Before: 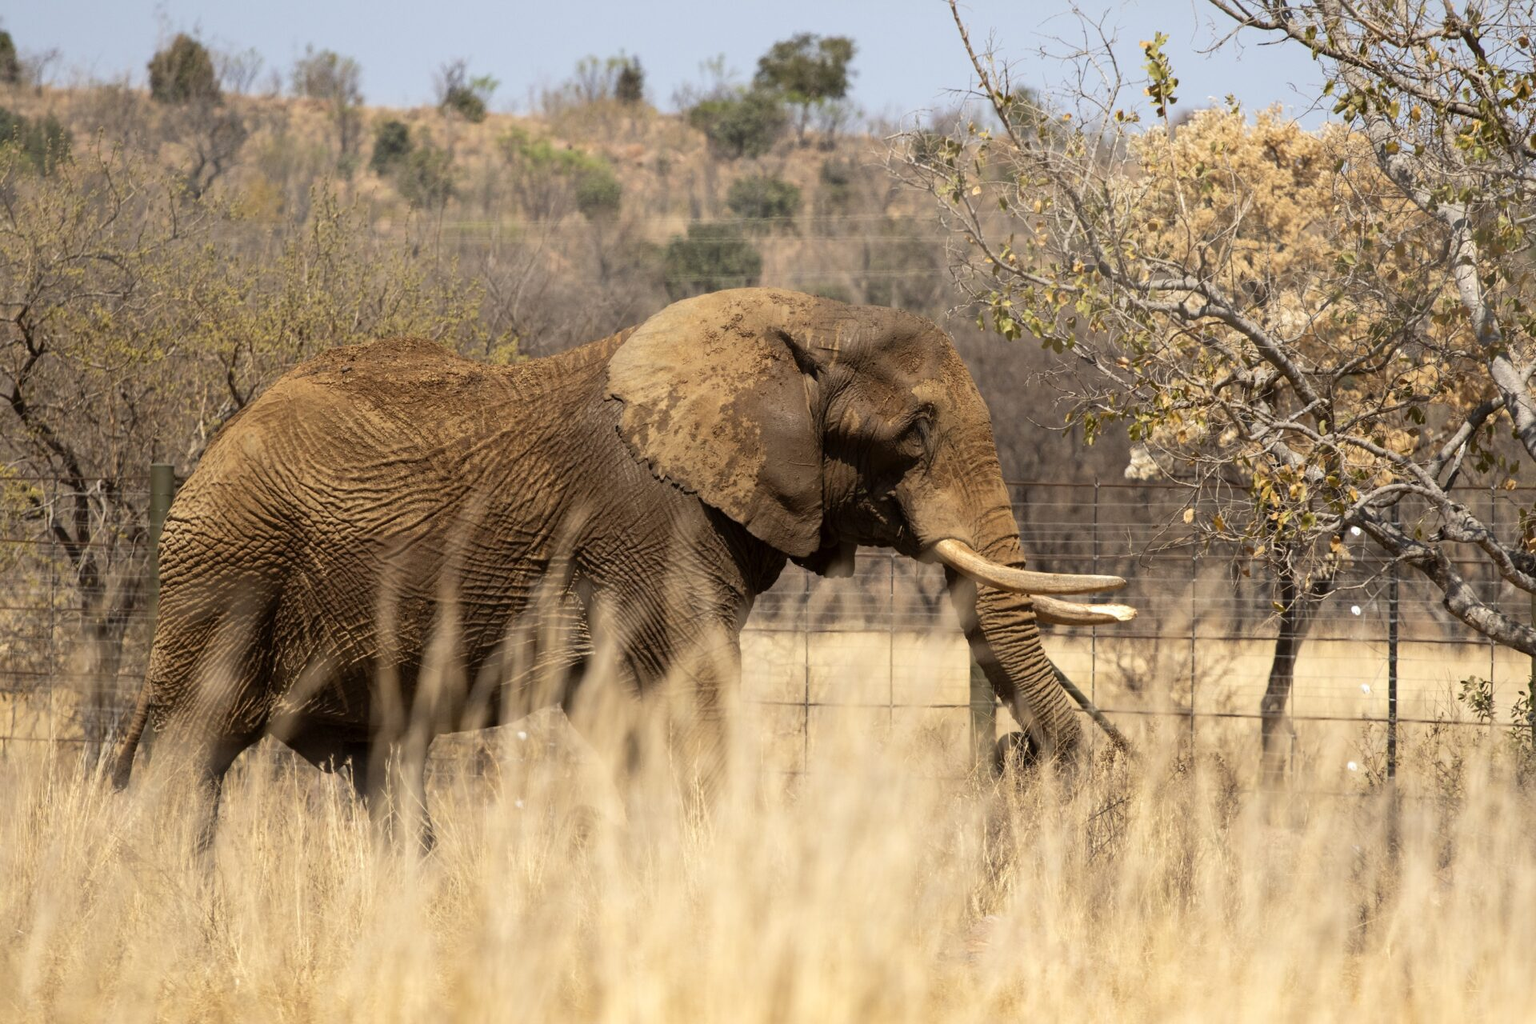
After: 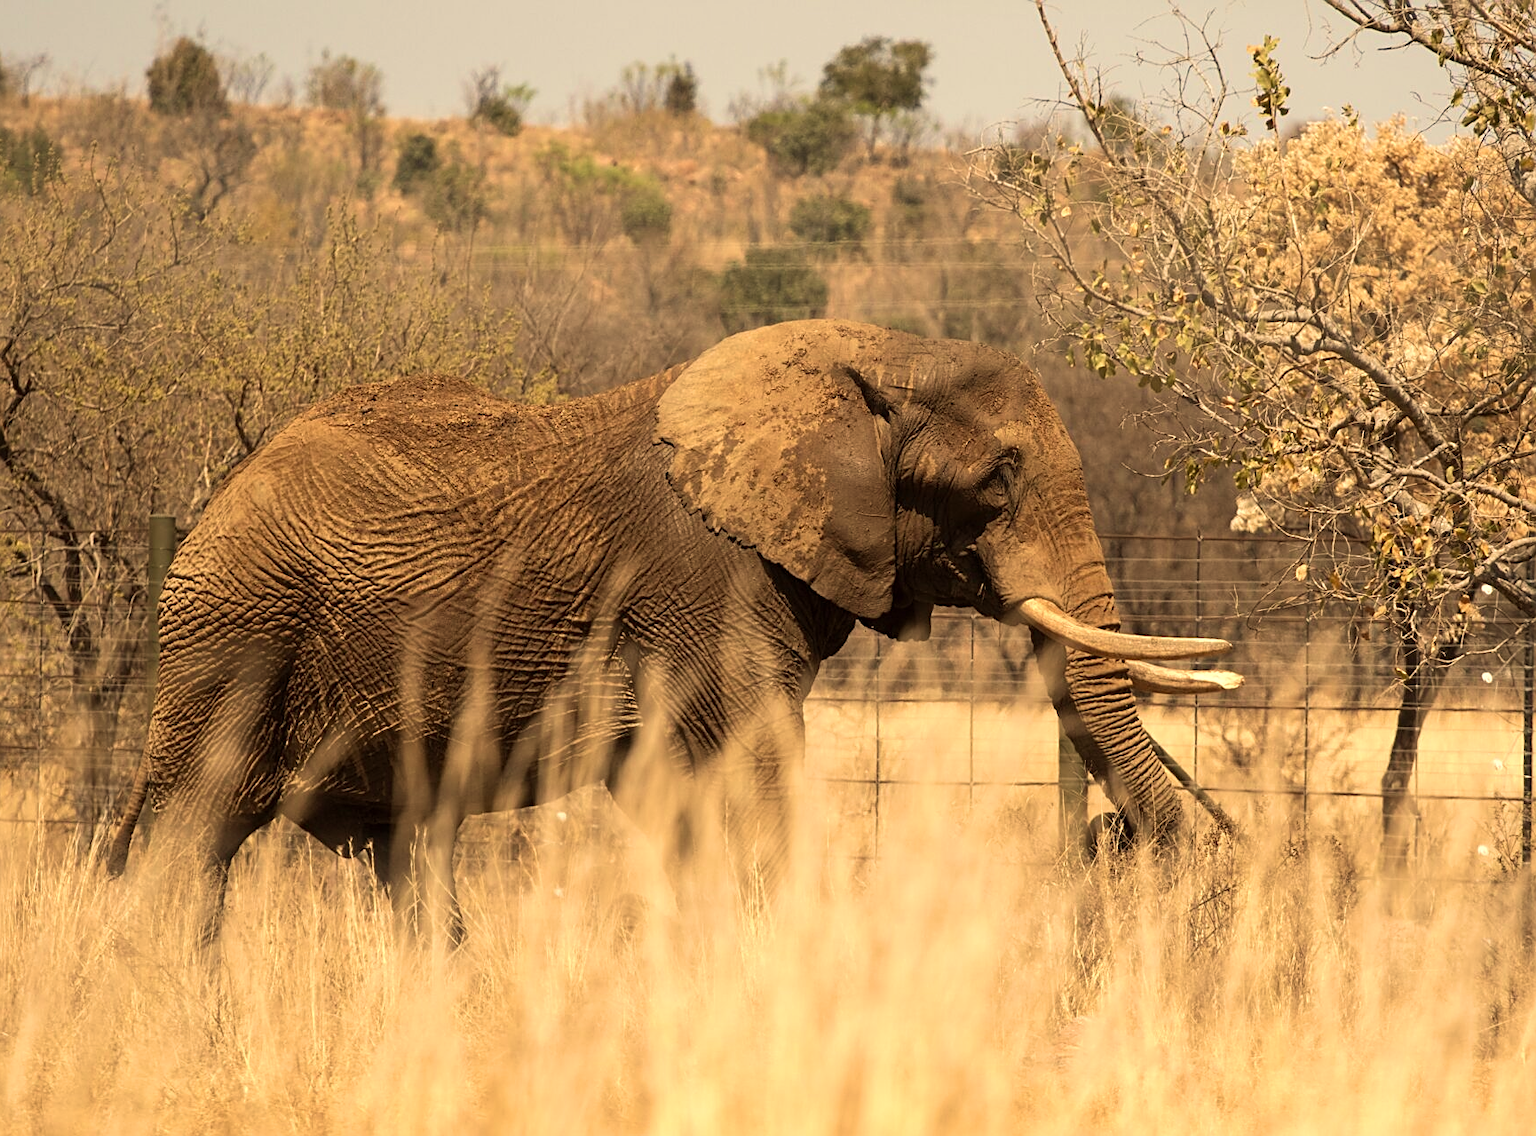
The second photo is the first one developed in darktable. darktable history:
sharpen: on, module defaults
white balance: red 1.123, blue 0.83
crop and rotate: left 1.088%, right 8.807%
velvia: on, module defaults
